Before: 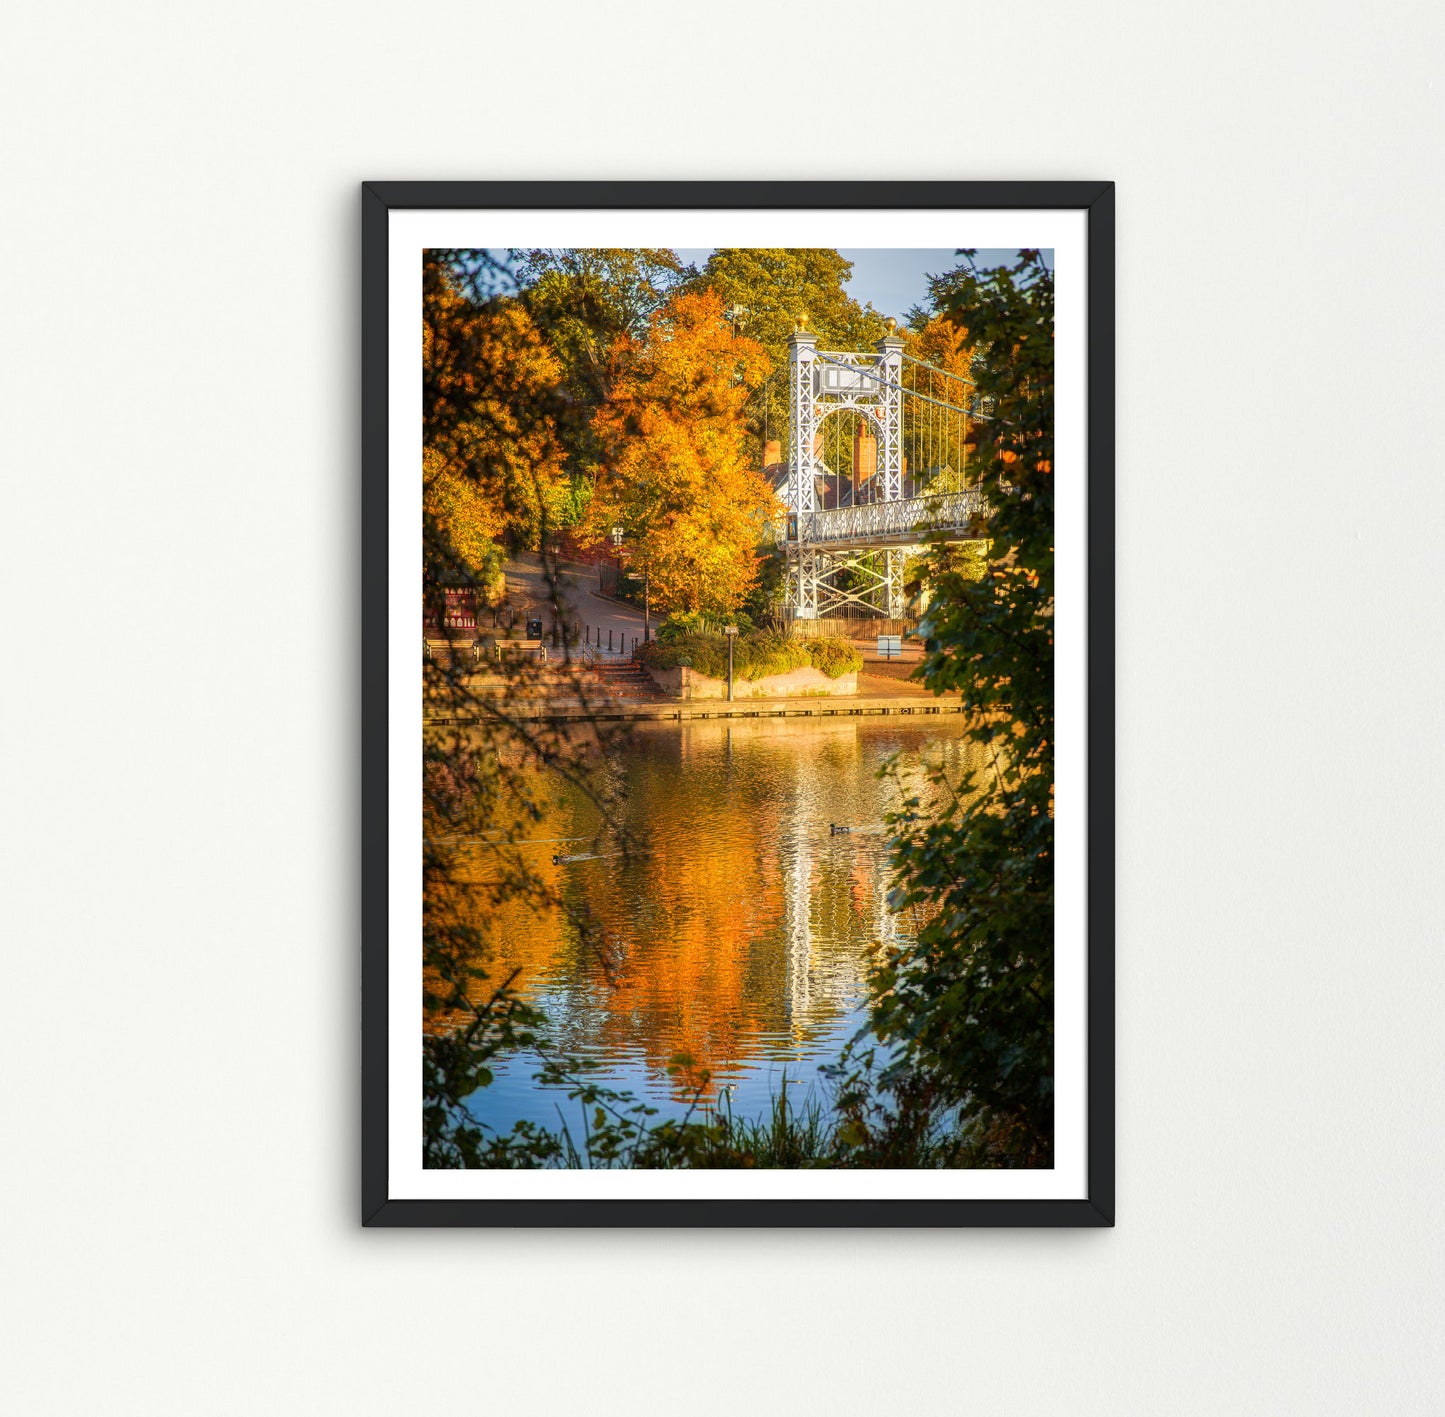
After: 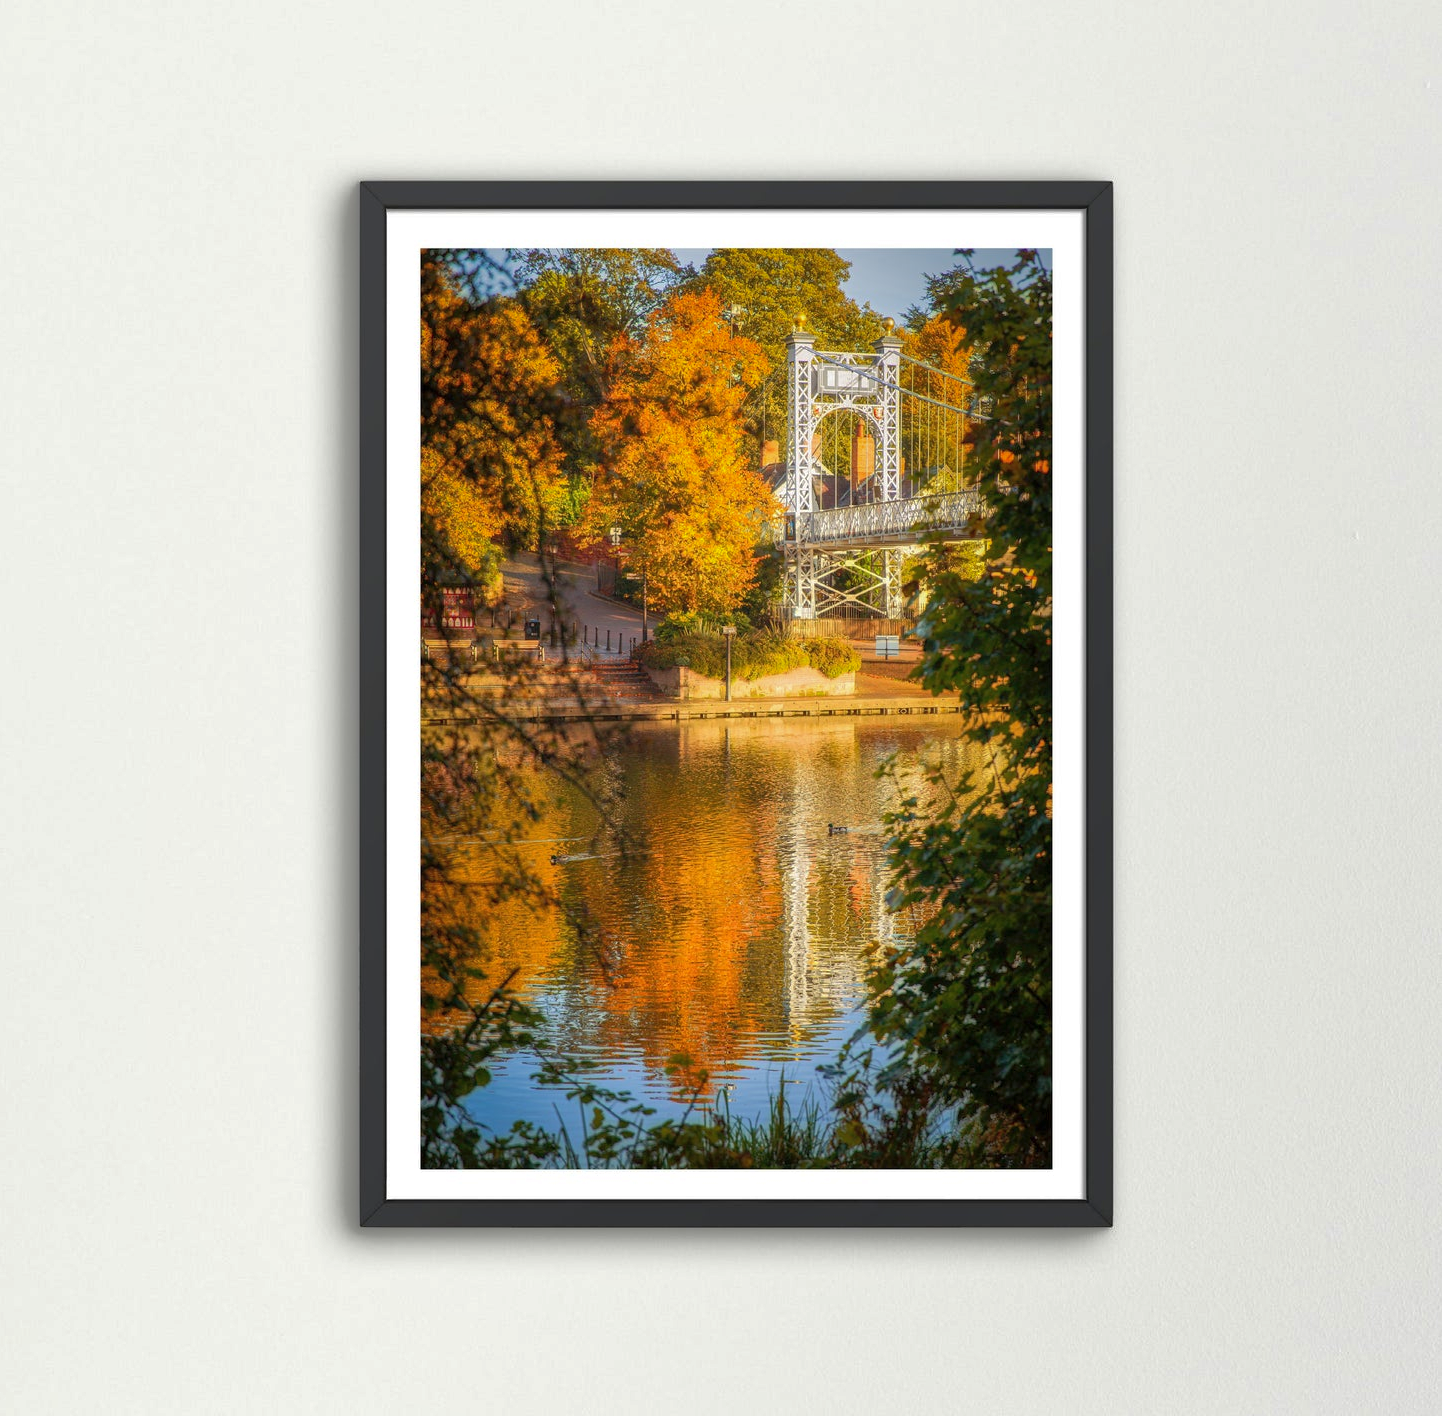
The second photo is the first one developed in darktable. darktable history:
shadows and highlights: on, module defaults
crop: left 0.179%
